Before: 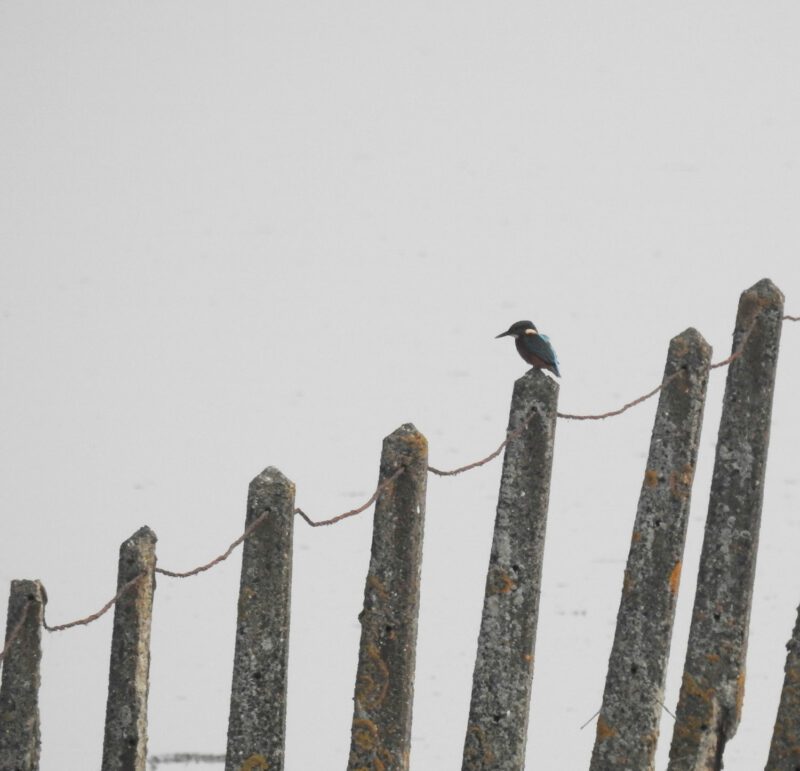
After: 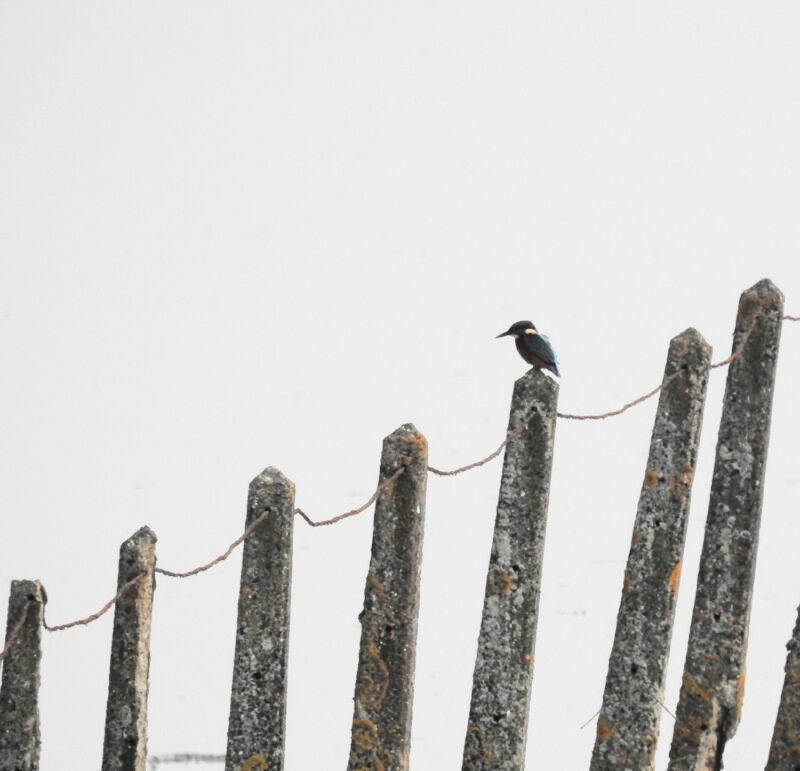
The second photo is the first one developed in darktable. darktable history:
base curve: curves: ch0 [(0, 0) (0.036, 0.025) (0.121, 0.166) (0.206, 0.329) (0.605, 0.79) (1, 1)], exposure shift 0.01
